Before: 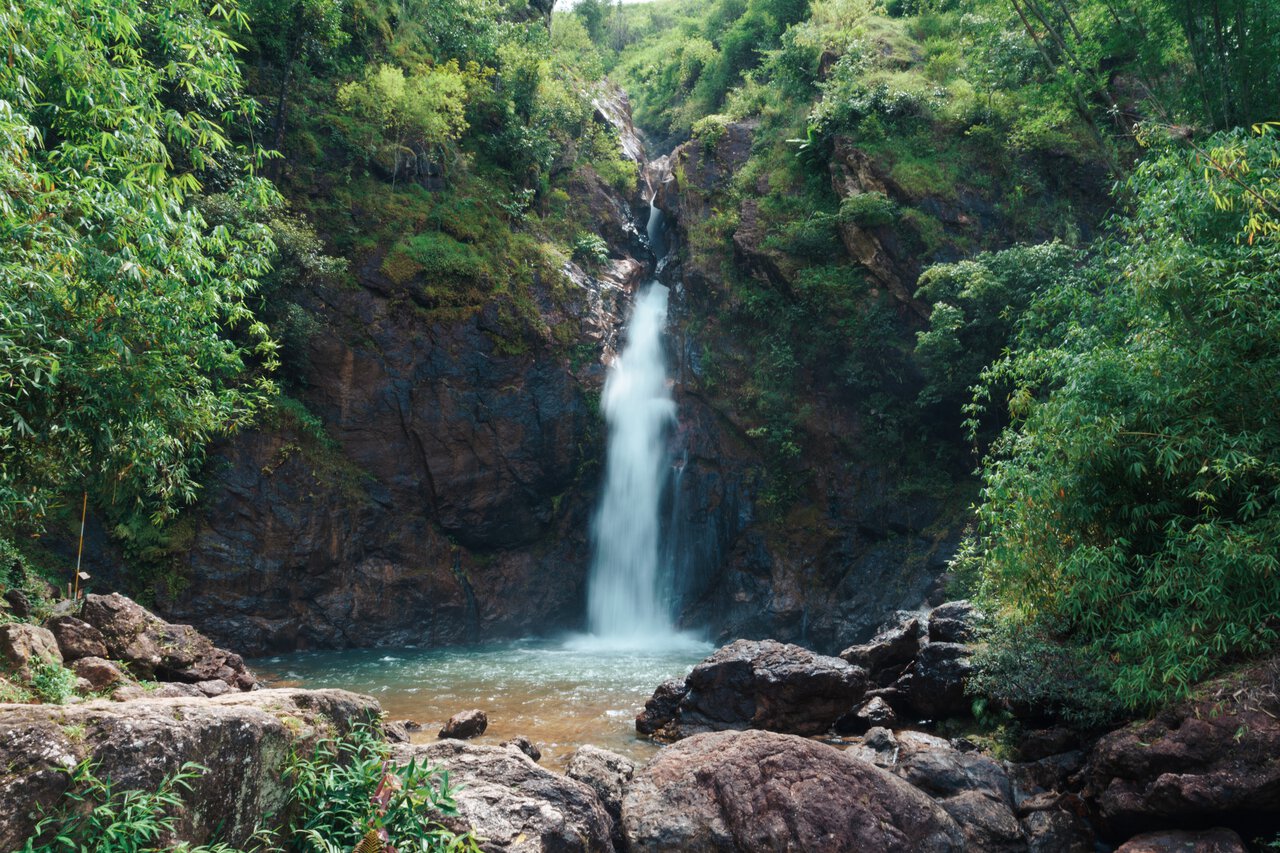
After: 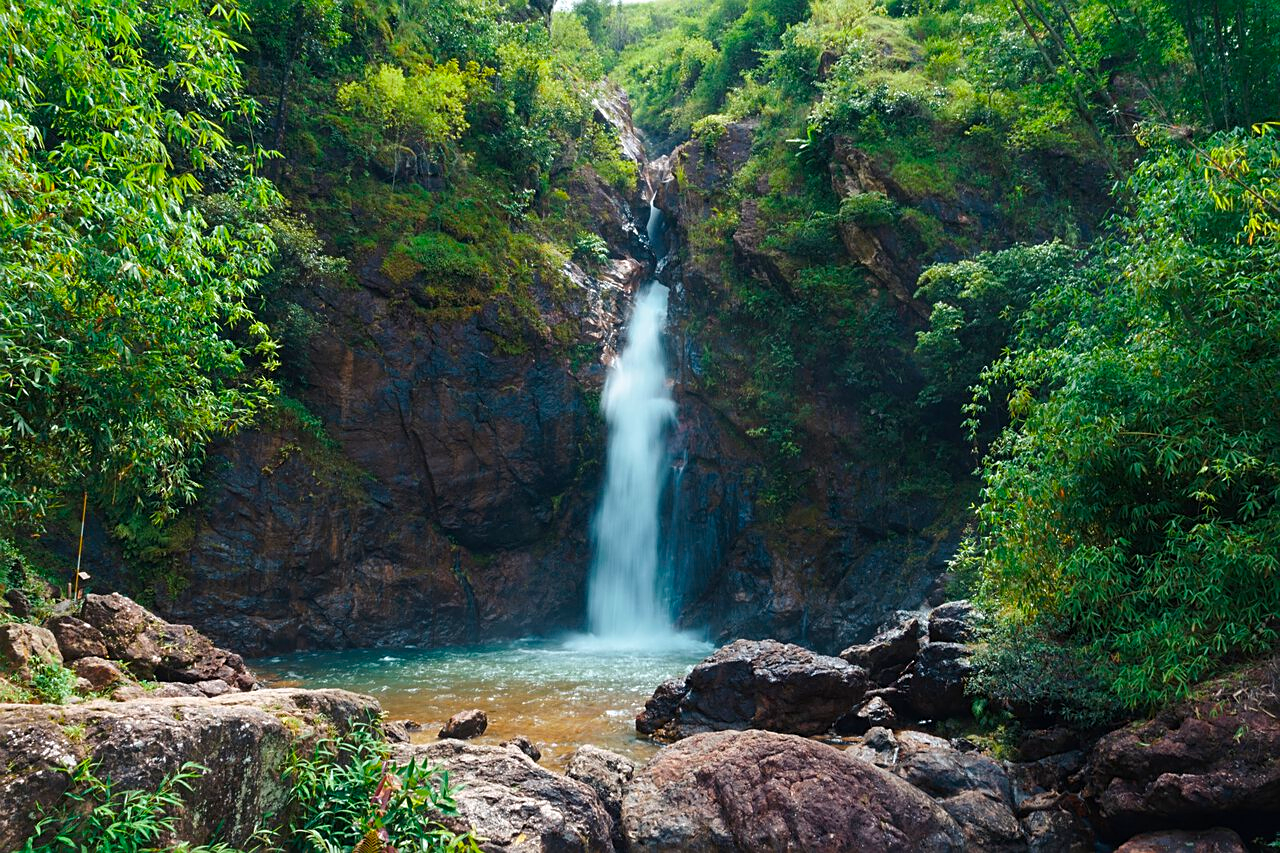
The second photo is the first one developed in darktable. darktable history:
sharpen: on, module defaults
color balance rgb: linear chroma grading › global chroma 15%, perceptual saturation grading › global saturation 30%
